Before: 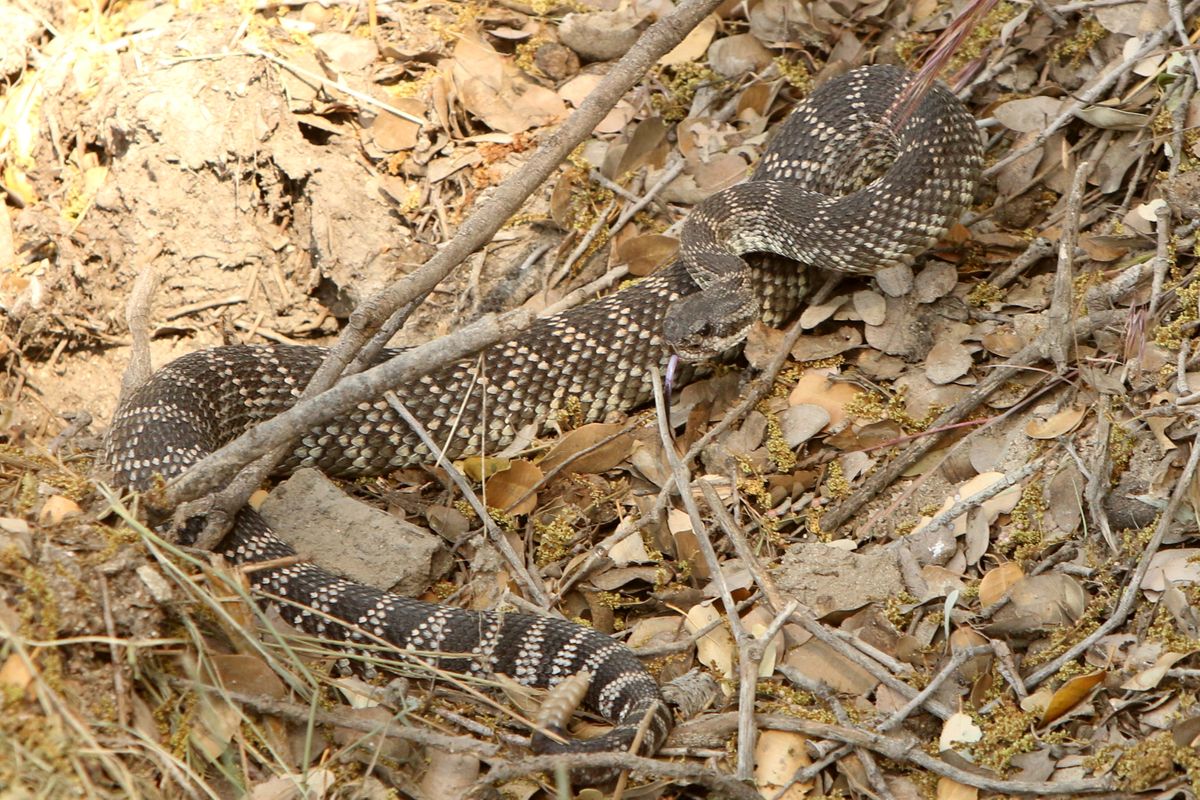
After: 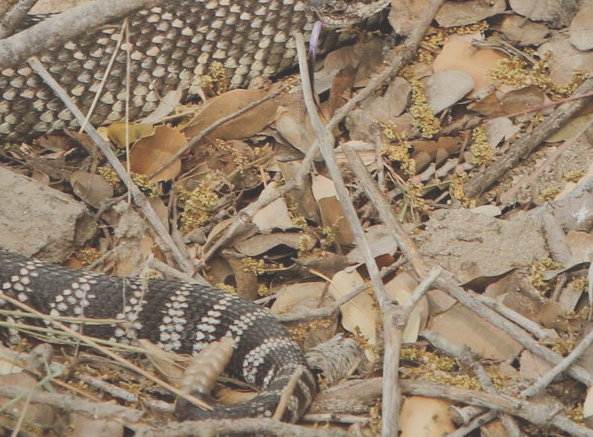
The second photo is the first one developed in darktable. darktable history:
filmic rgb: black relative exposure -7.32 EV, white relative exposure 5.09 EV, hardness 3.2
exposure: black level correction -0.041, exposure 0.064 EV, compensate highlight preservation false
crop: left 29.672%, top 41.786%, right 20.851%, bottom 3.487%
